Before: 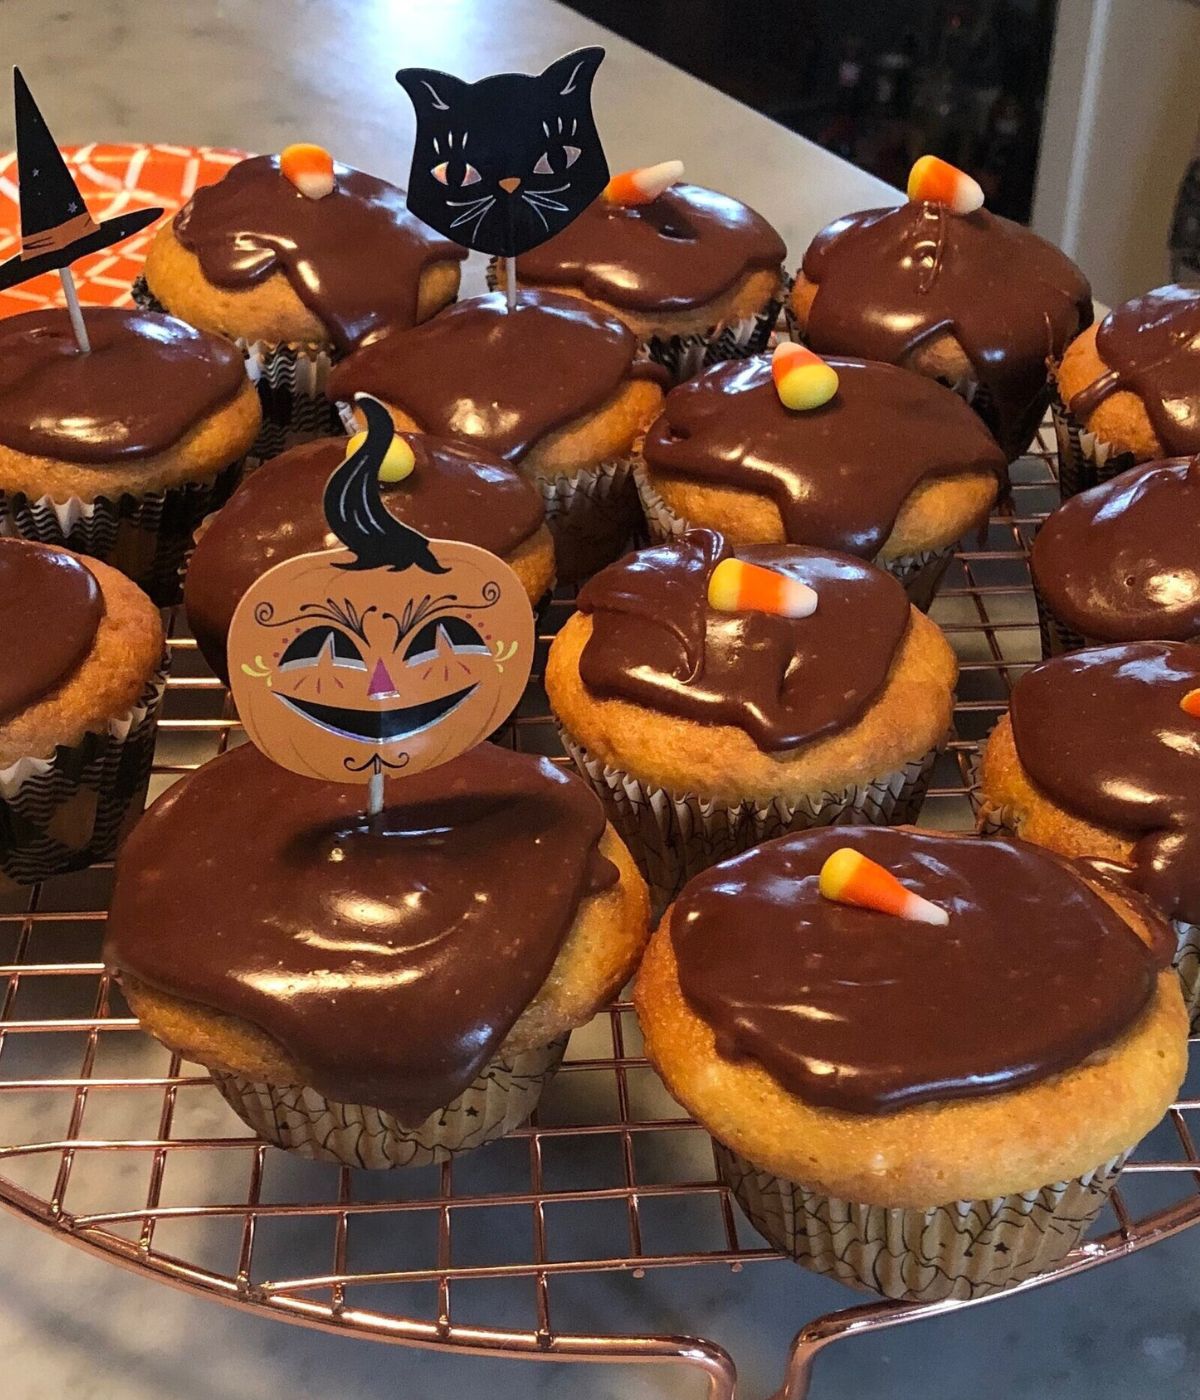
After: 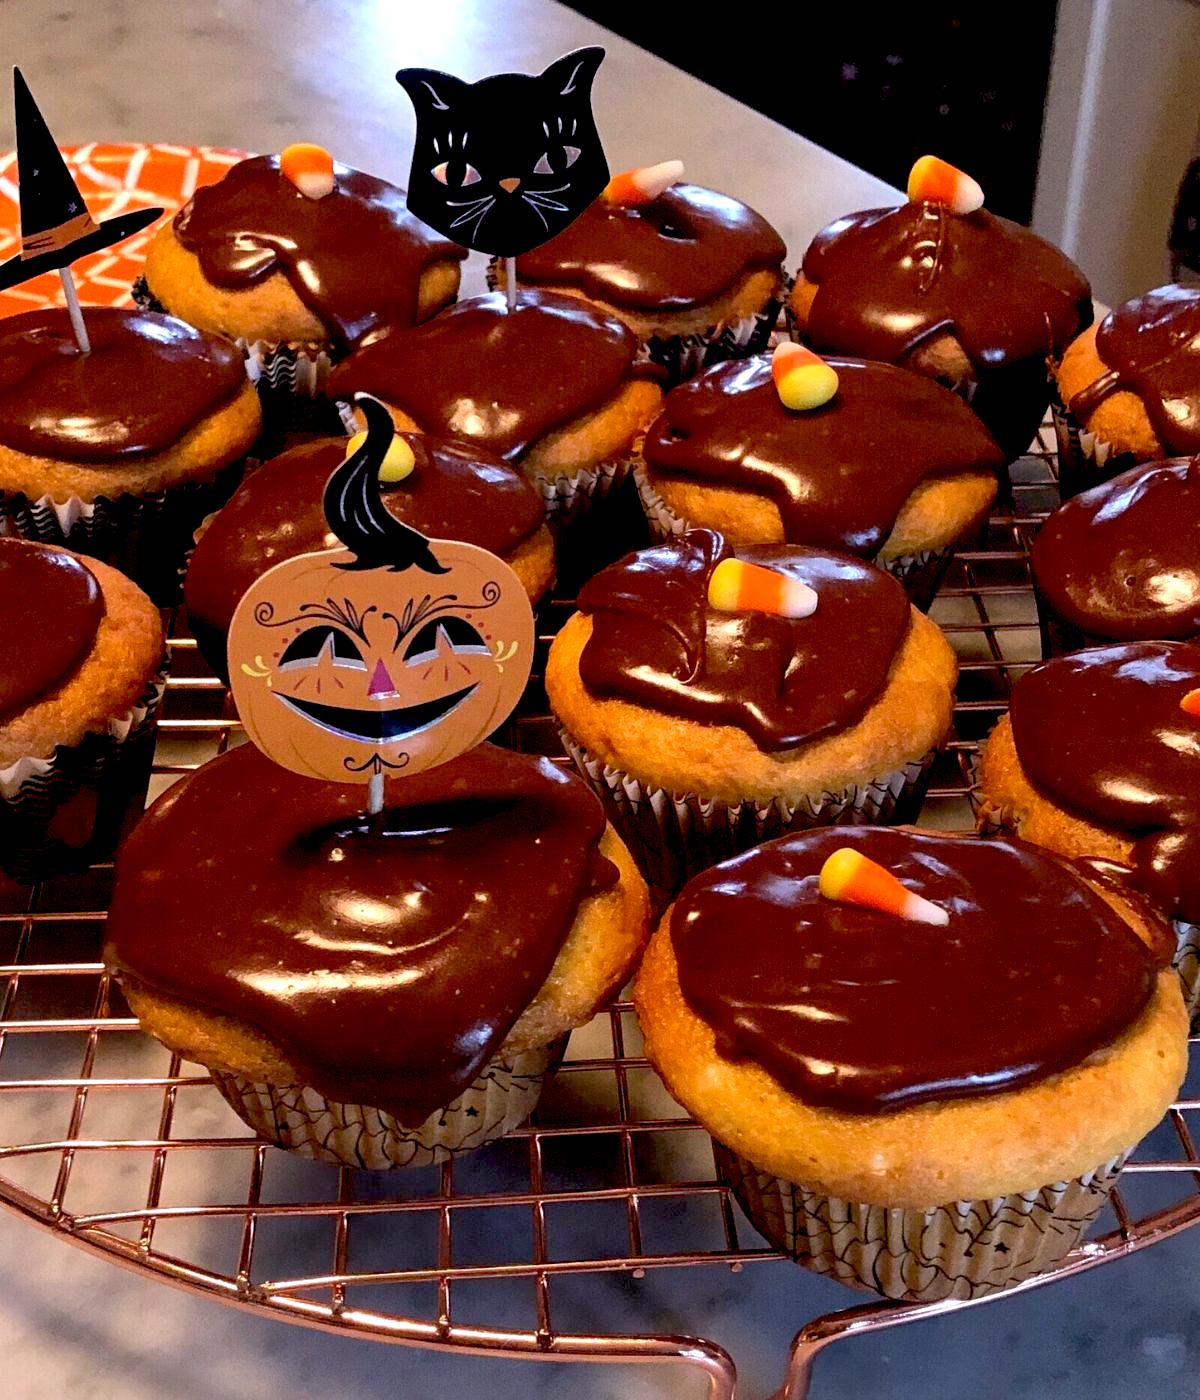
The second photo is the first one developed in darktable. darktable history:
exposure: black level correction 0.025, exposure 0.182 EV, compensate highlight preservation false
white balance: red 1.05, blue 1.072
